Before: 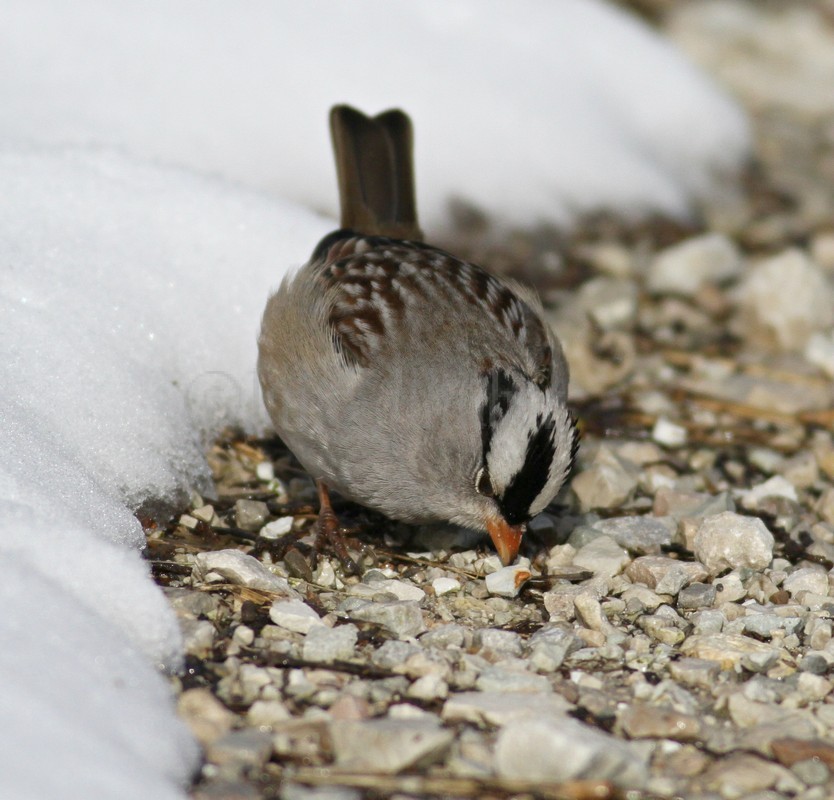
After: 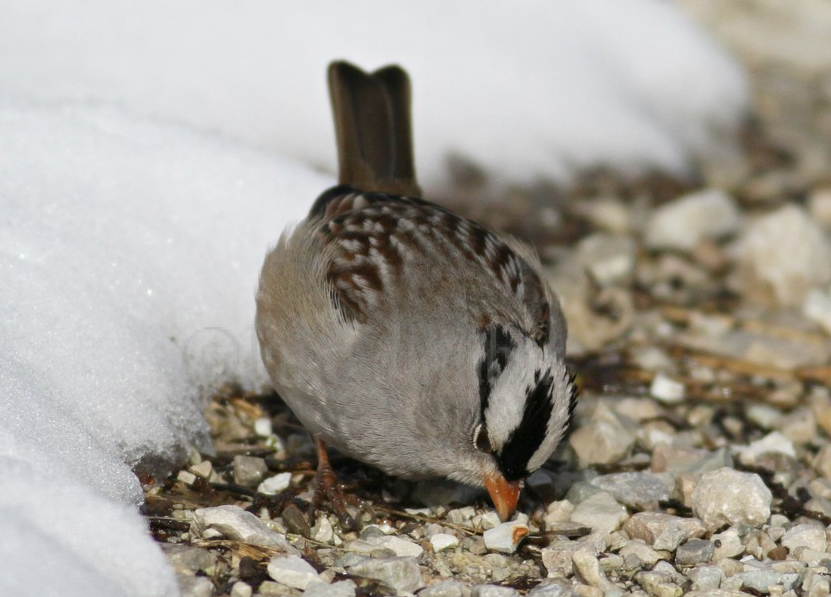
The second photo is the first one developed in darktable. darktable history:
crop: left 0.247%, top 5.522%, bottom 19.803%
